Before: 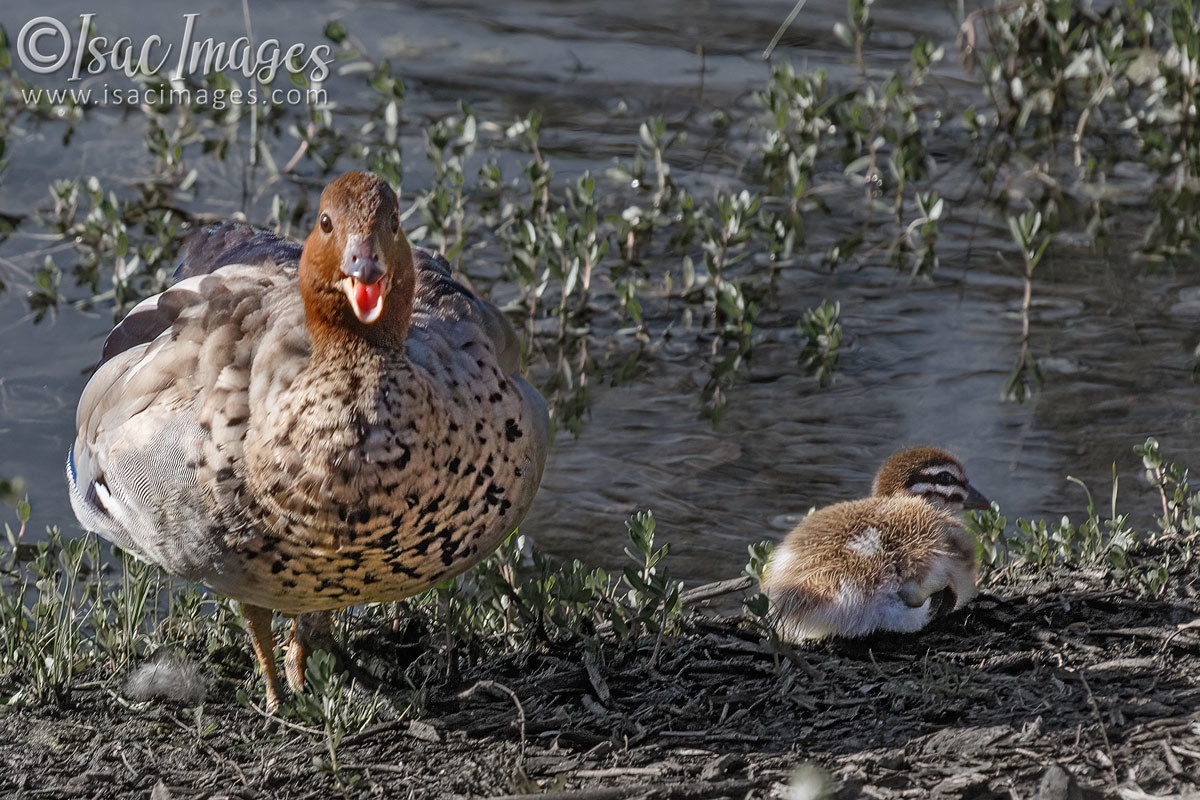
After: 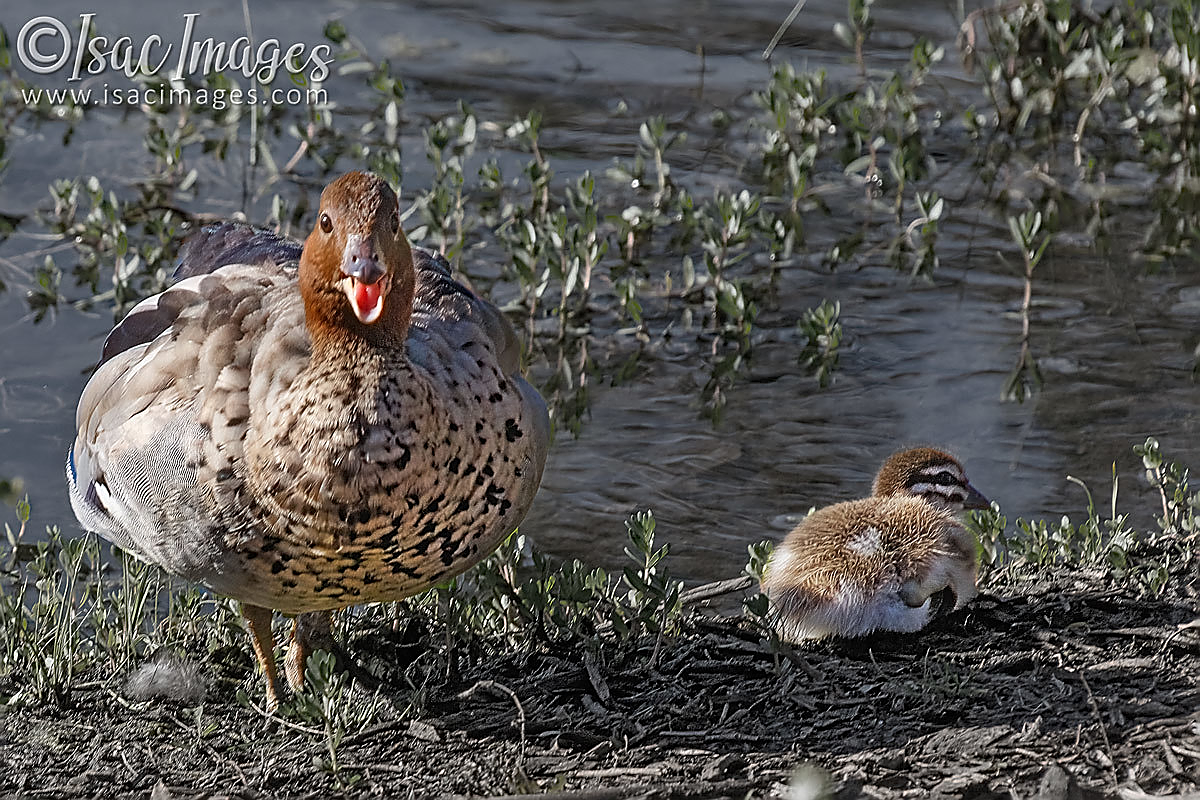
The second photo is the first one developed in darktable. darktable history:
sharpen: radius 1.369, amount 1.242, threshold 0.712
